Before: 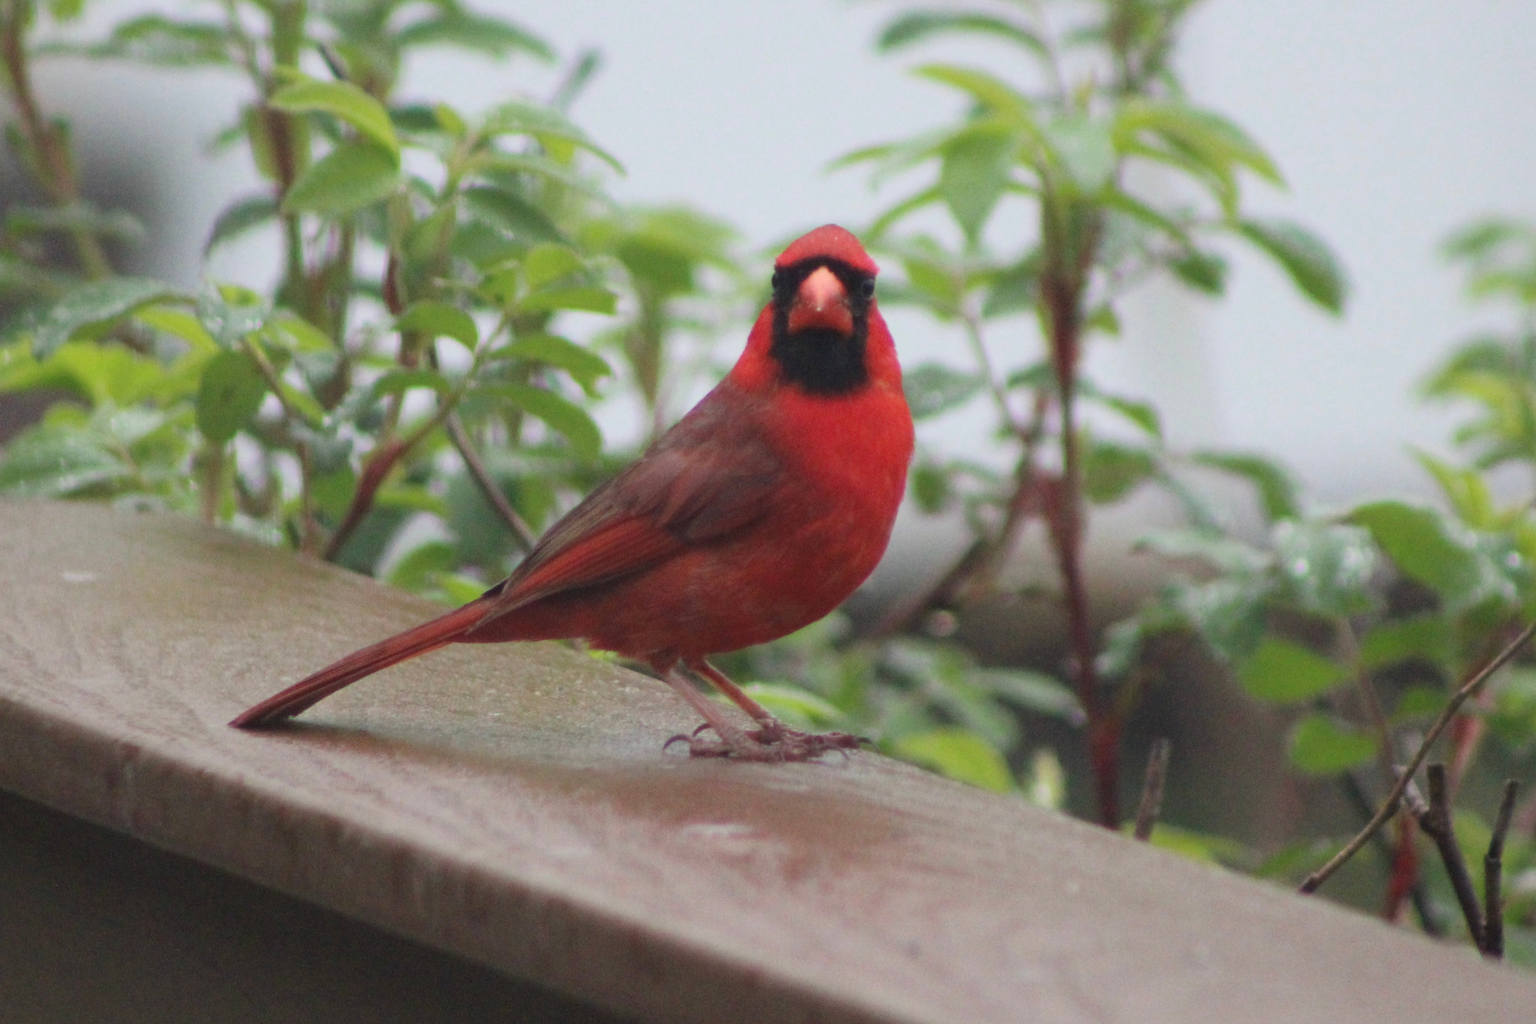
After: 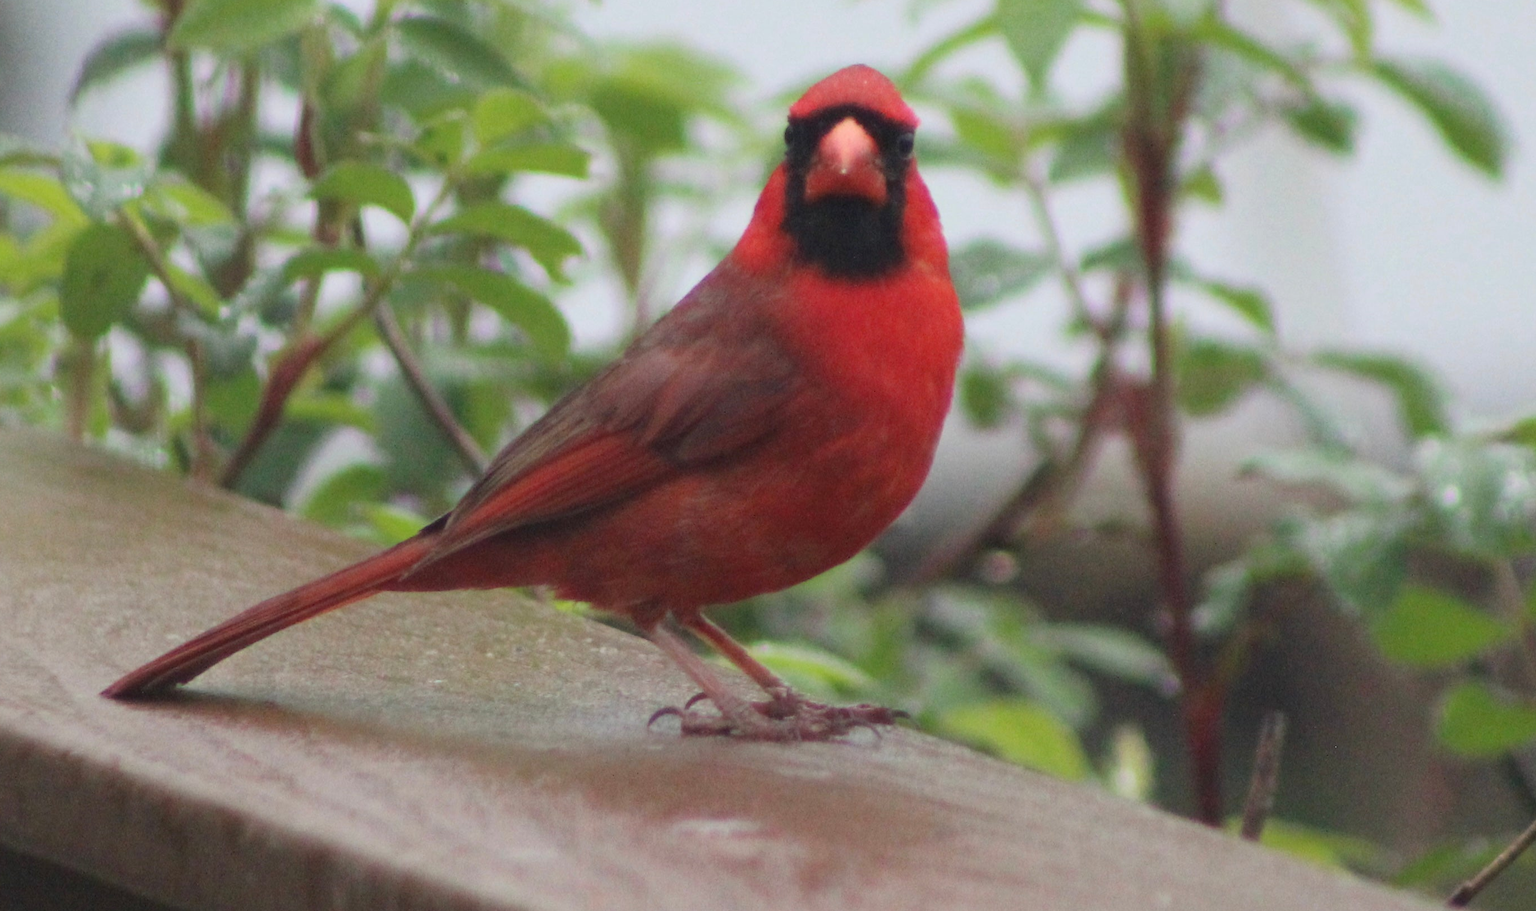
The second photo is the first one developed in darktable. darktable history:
tone equalizer: on, module defaults
crop: left 9.712%, top 16.928%, right 10.845%, bottom 12.332%
